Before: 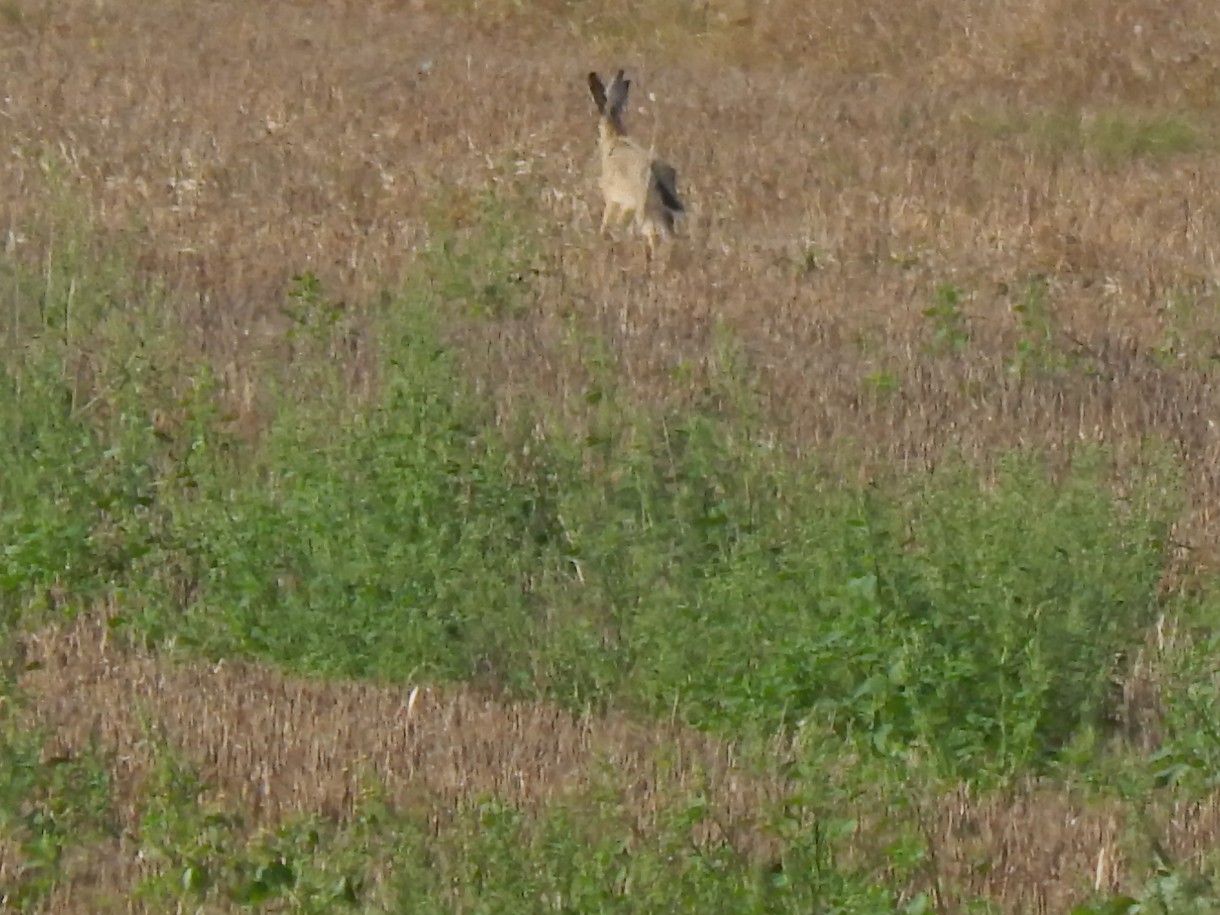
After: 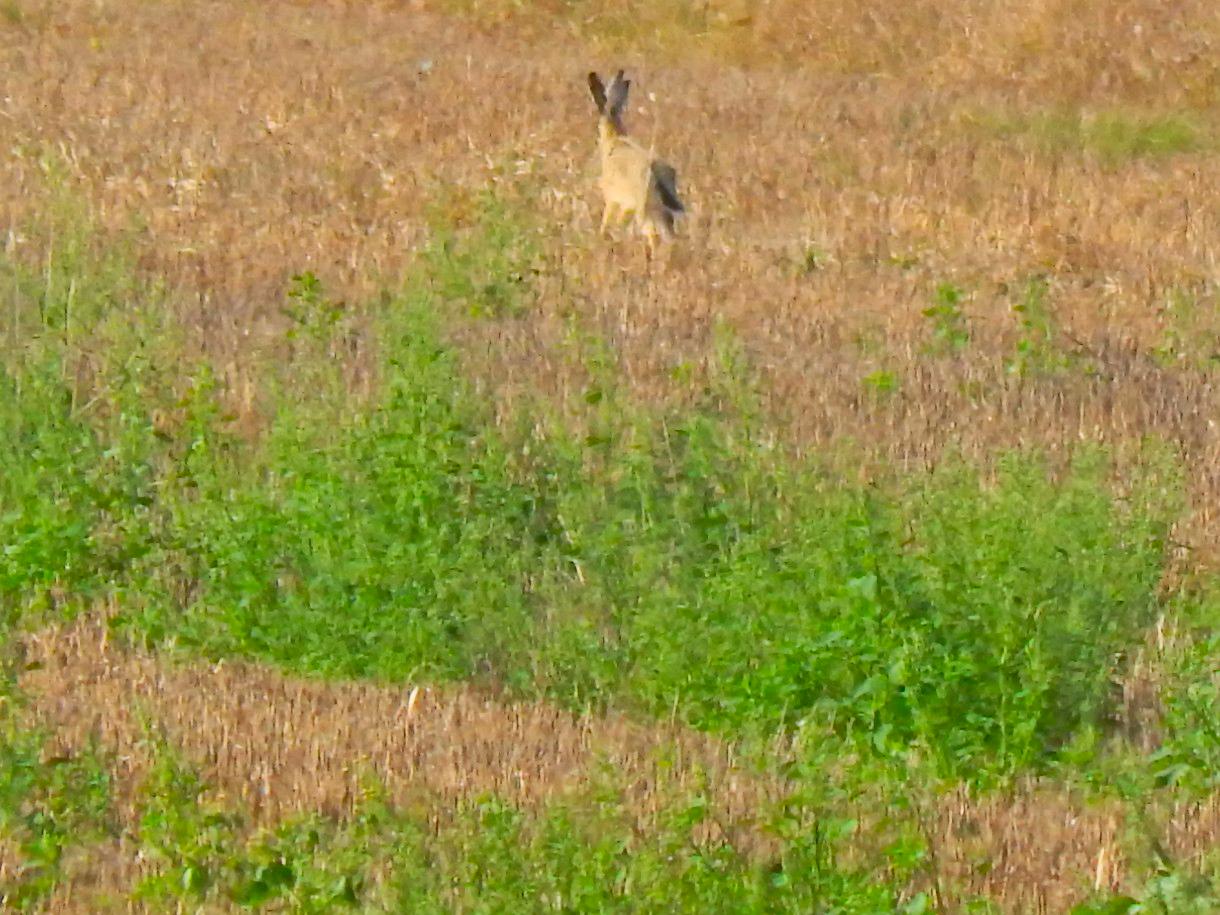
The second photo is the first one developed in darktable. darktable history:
contrast brightness saturation: contrast 0.2, brightness 0.2, saturation 0.8
rgb levels: preserve colors max RGB
